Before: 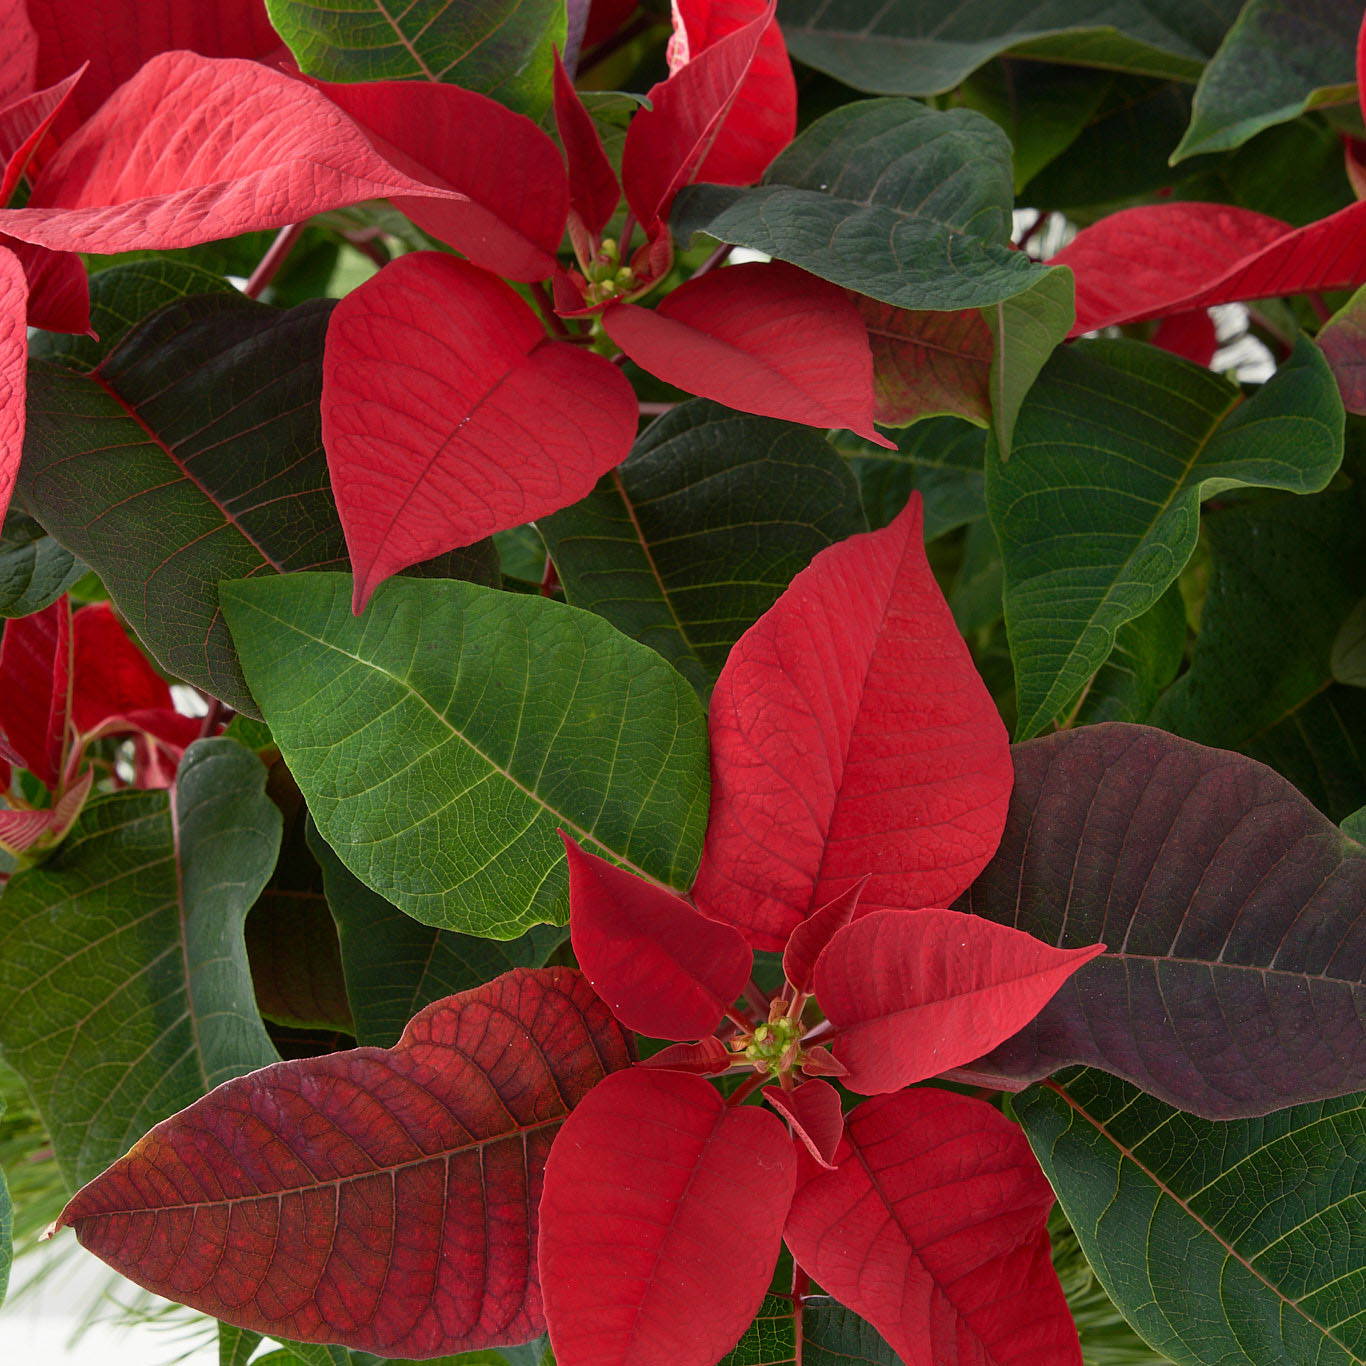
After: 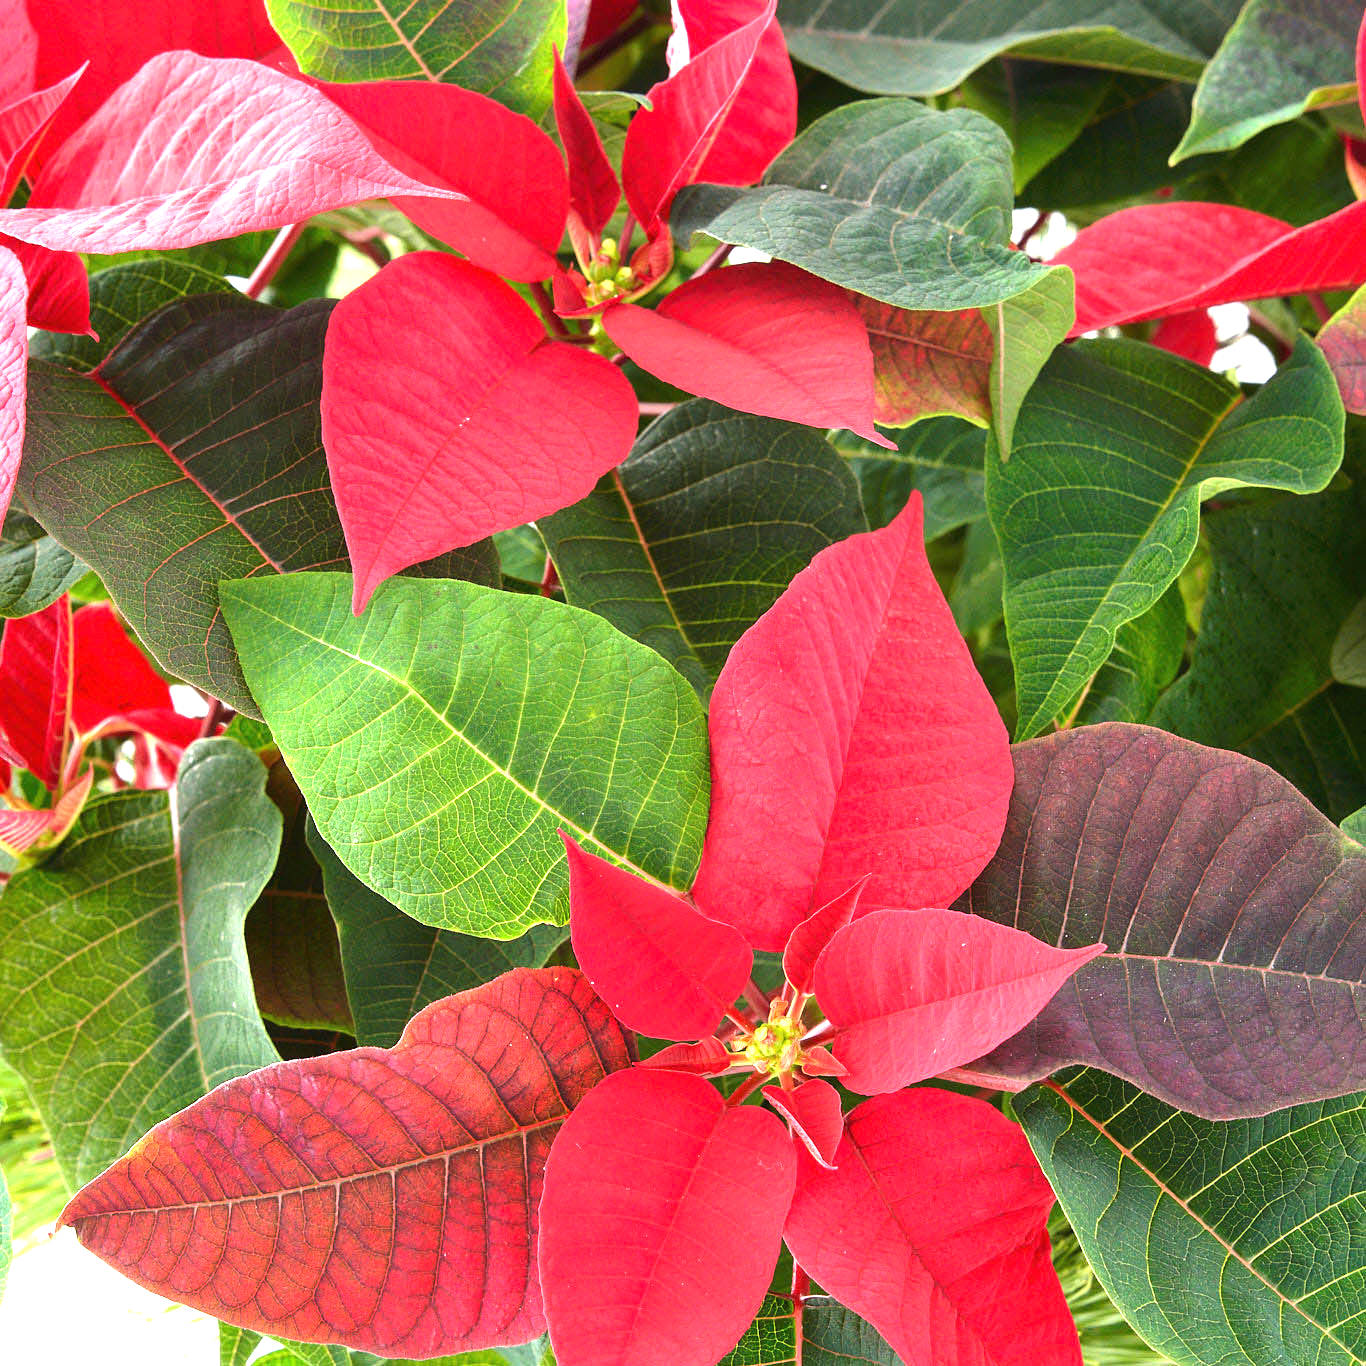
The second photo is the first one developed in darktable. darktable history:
exposure: black level correction 0, exposure 2 EV, compensate highlight preservation false
tone equalizer: -8 EV -0.417 EV, -7 EV -0.389 EV, -6 EV -0.333 EV, -5 EV -0.222 EV, -3 EV 0.222 EV, -2 EV 0.333 EV, -1 EV 0.389 EV, +0 EV 0.417 EV, edges refinement/feathering 500, mask exposure compensation -1.57 EV, preserve details no
